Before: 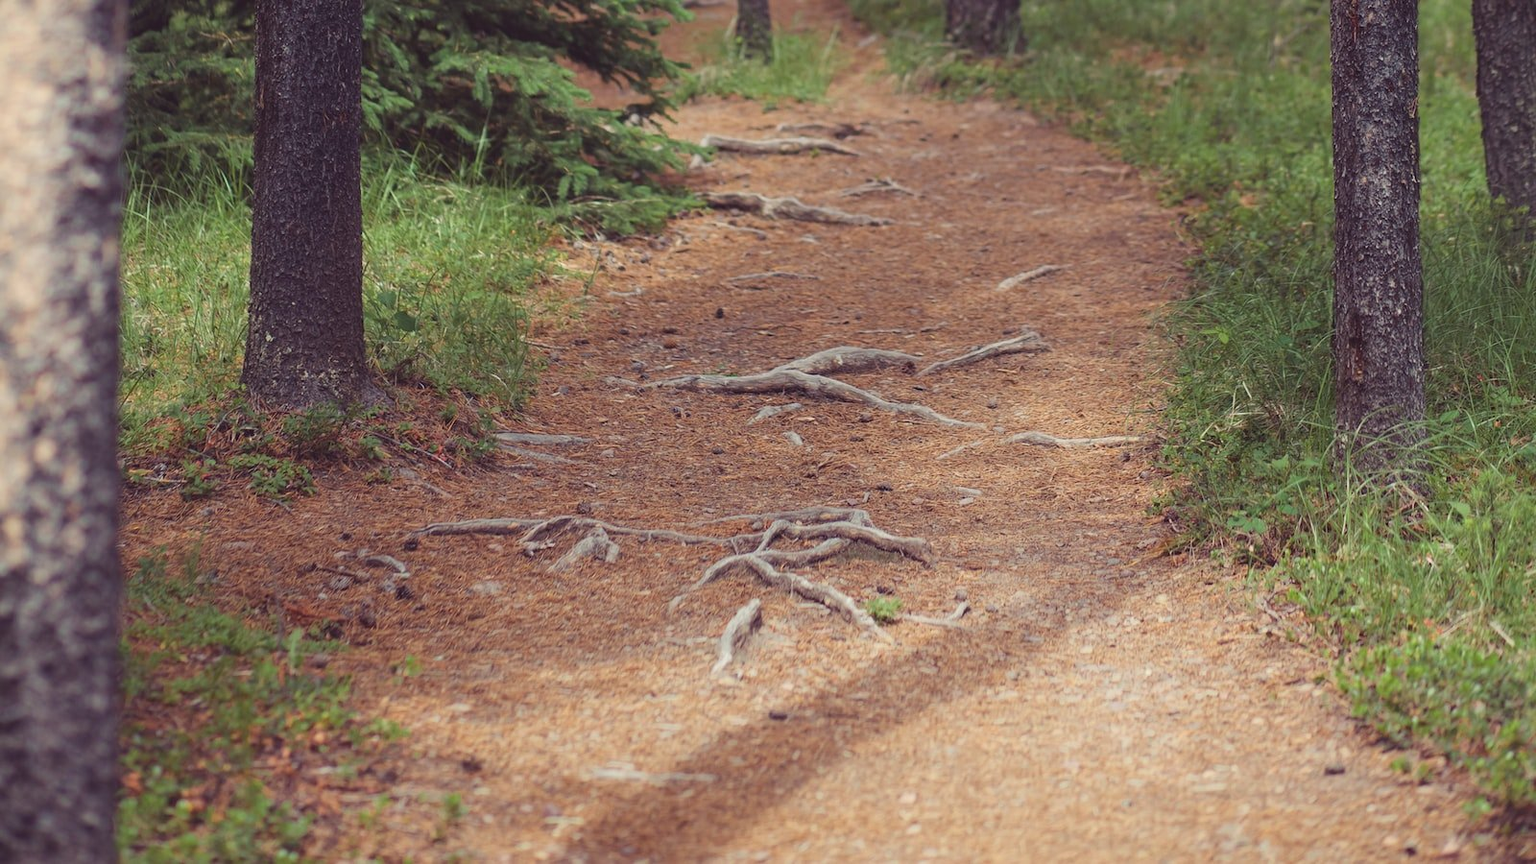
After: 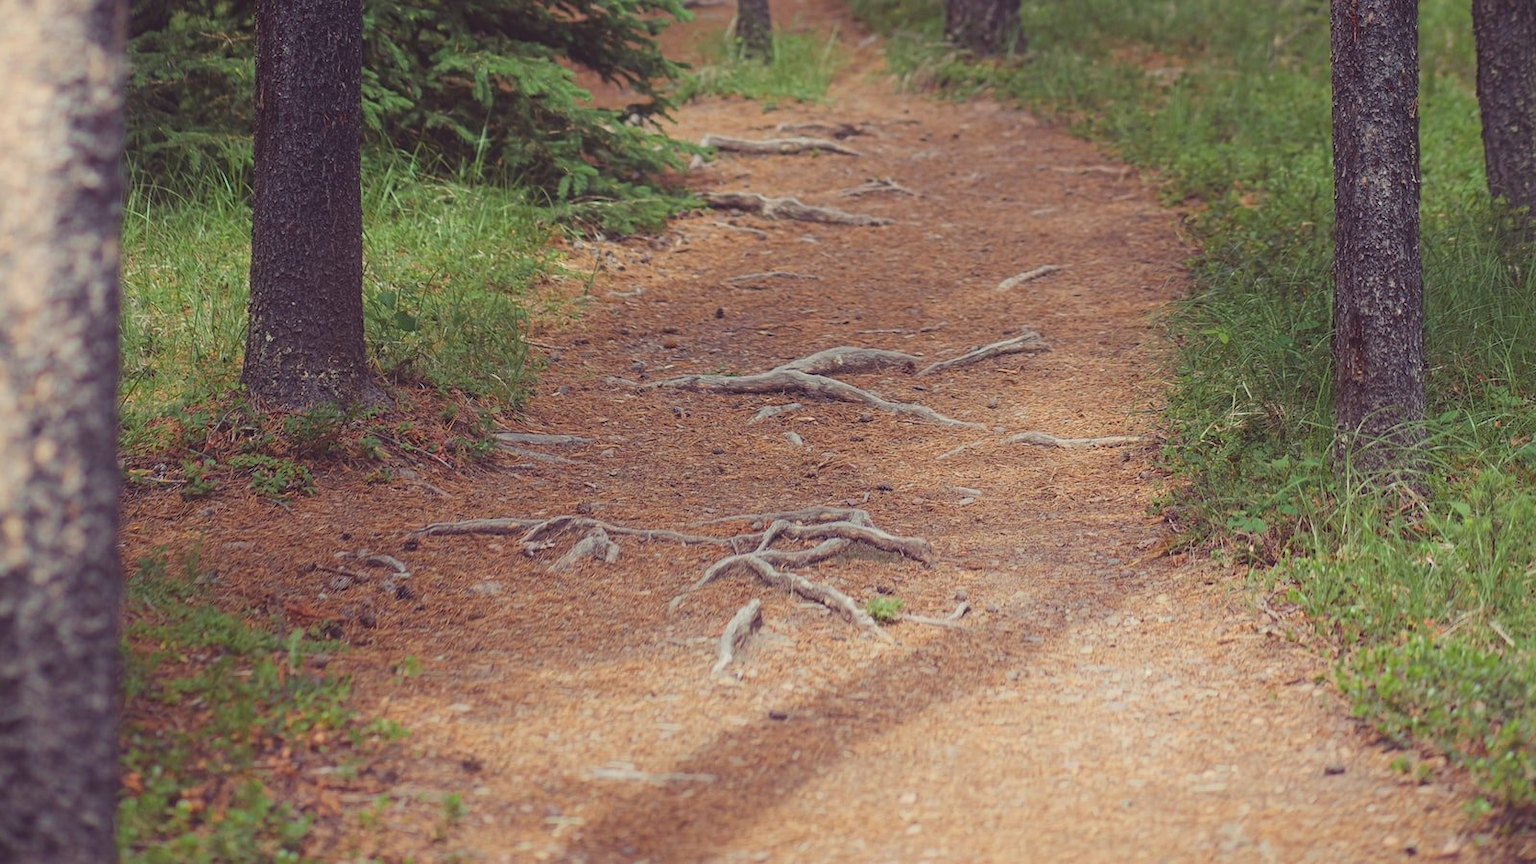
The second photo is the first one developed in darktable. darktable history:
contrast equalizer: y [[0.439, 0.44, 0.442, 0.457, 0.493, 0.498], [0.5 ×6], [0.5 ×6], [0 ×6], [0 ×6]], mix 0.76
